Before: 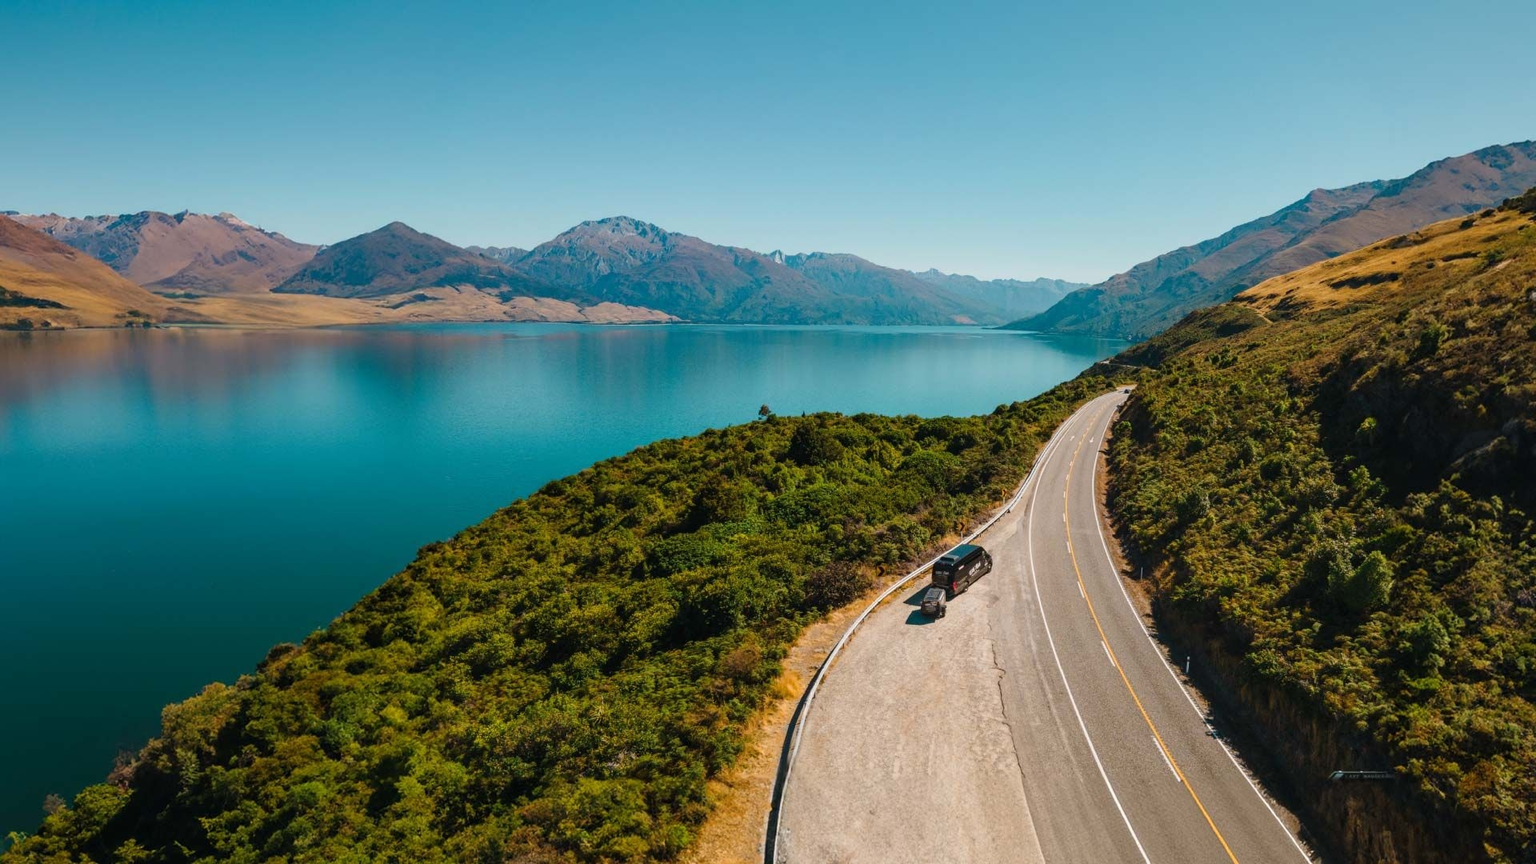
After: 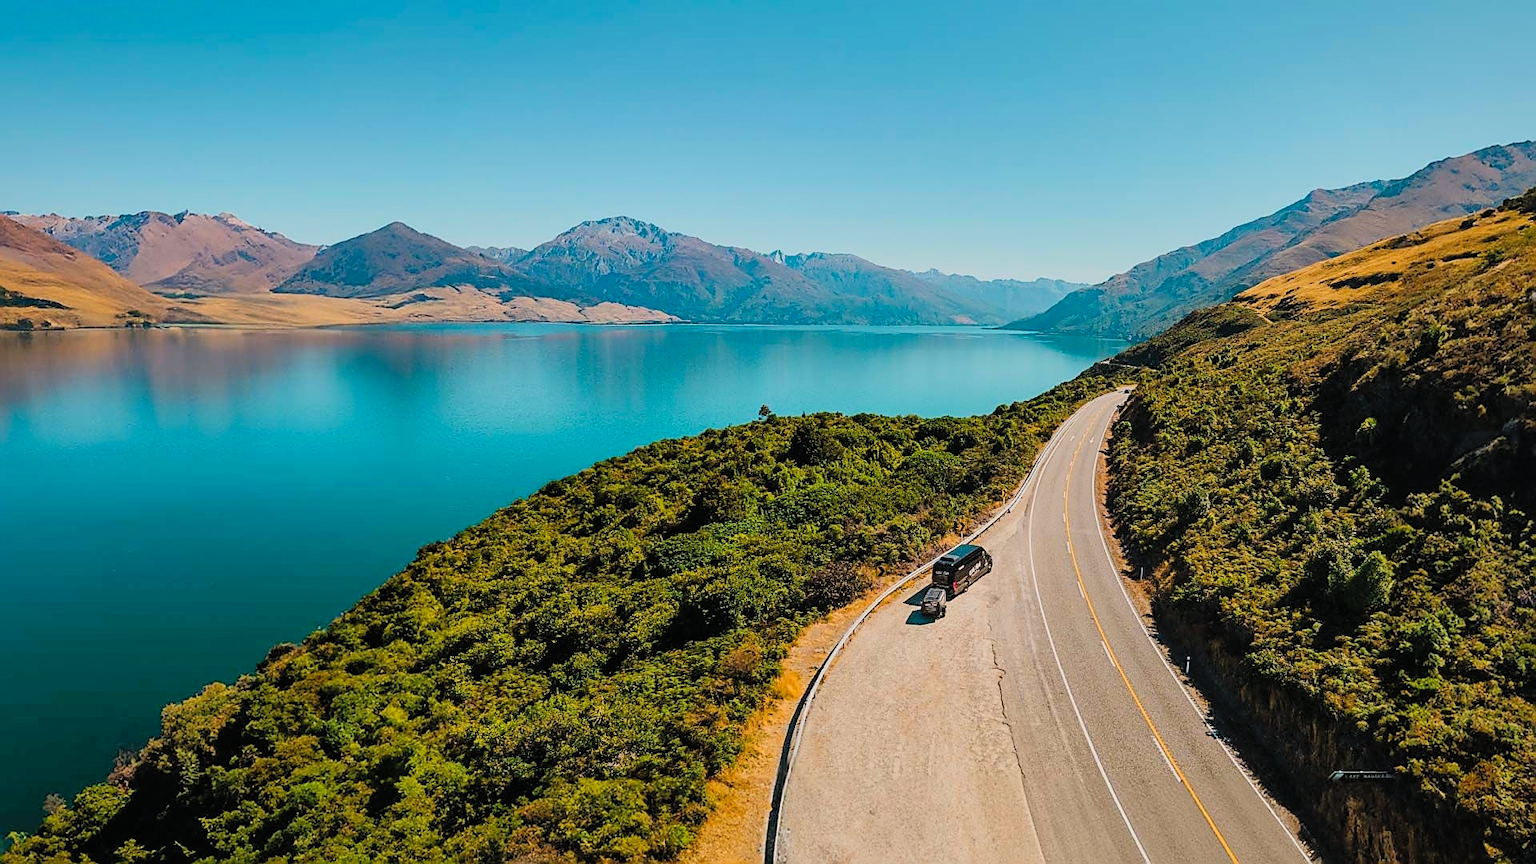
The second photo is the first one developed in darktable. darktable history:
filmic rgb: black relative exposure -7.39 EV, white relative exposure 5.09 EV, hardness 3.22, color science v6 (2022)
sharpen: radius 1.369, amount 1.241, threshold 0.667
shadows and highlights: on, module defaults
contrast brightness saturation: contrast 0.199, brightness 0.165, saturation 0.228
